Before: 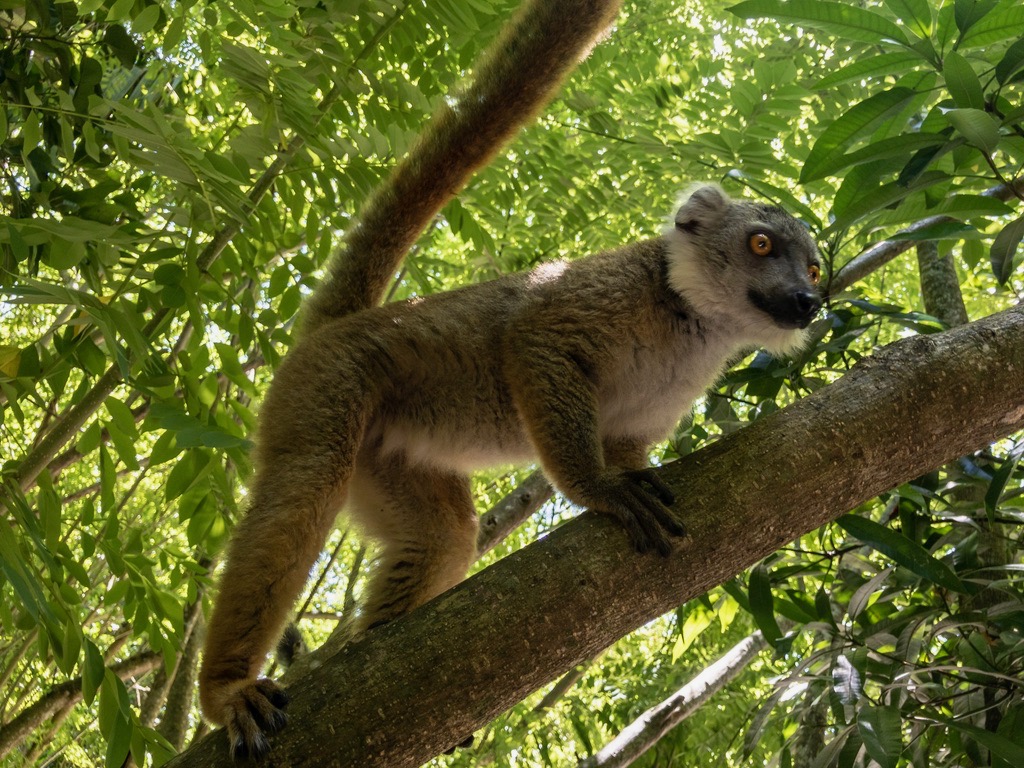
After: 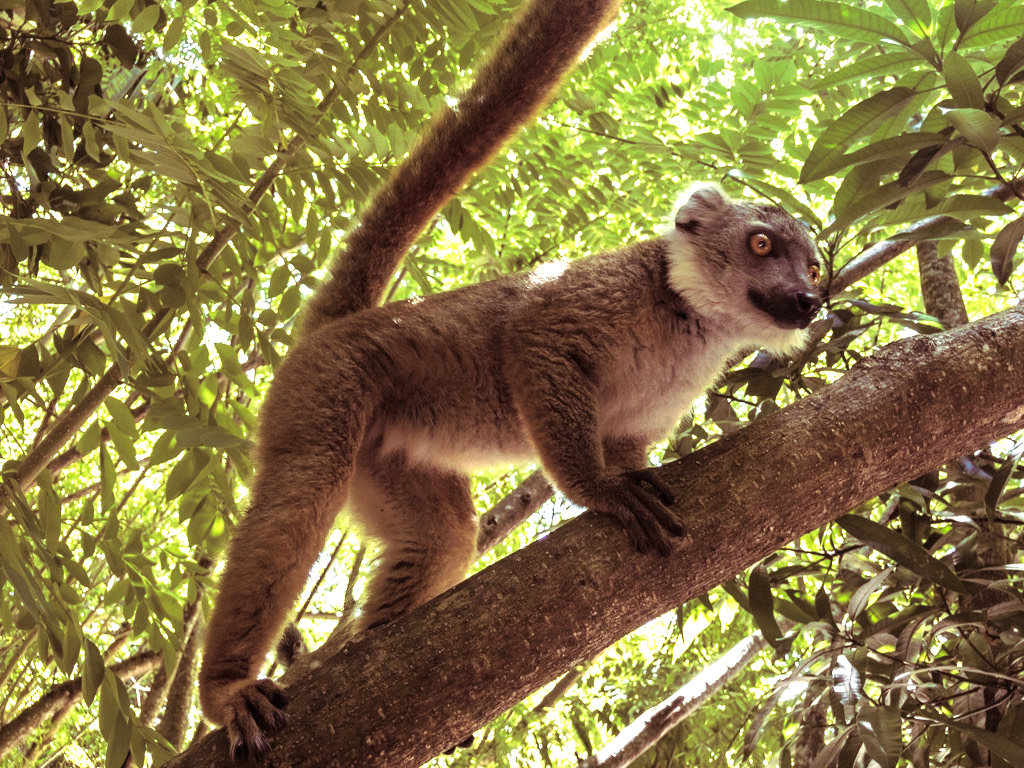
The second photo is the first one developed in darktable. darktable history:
split-toning: shadows › hue 360°
exposure: black level correction 0, exposure 1.1 EV, compensate exposure bias true, compensate highlight preservation false
